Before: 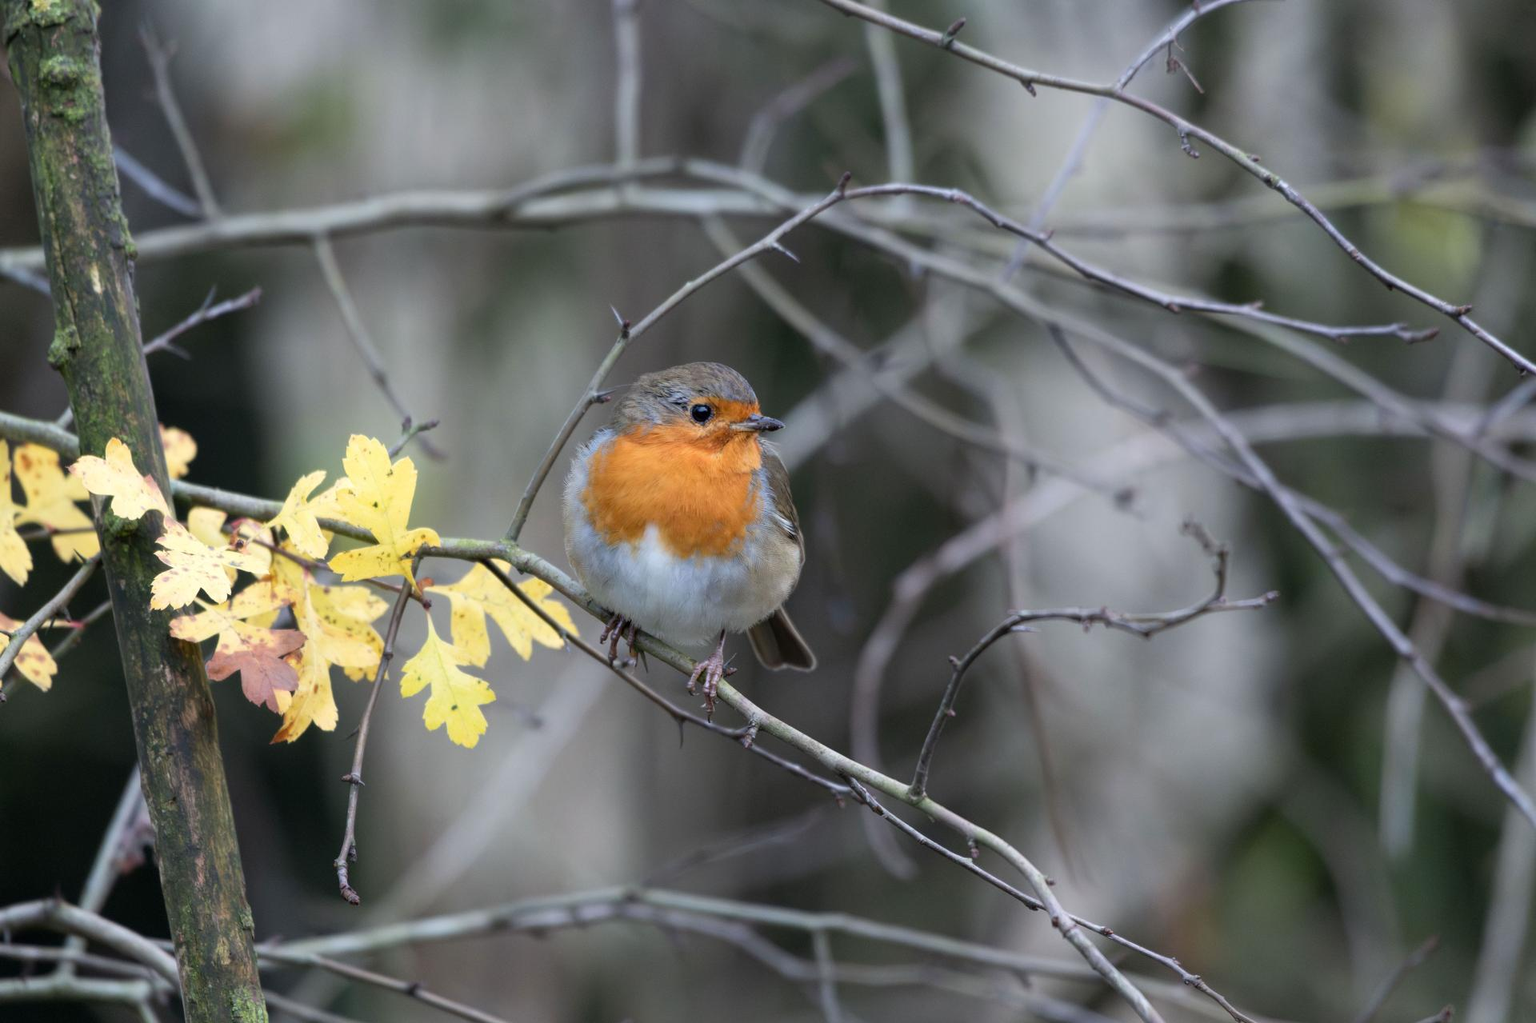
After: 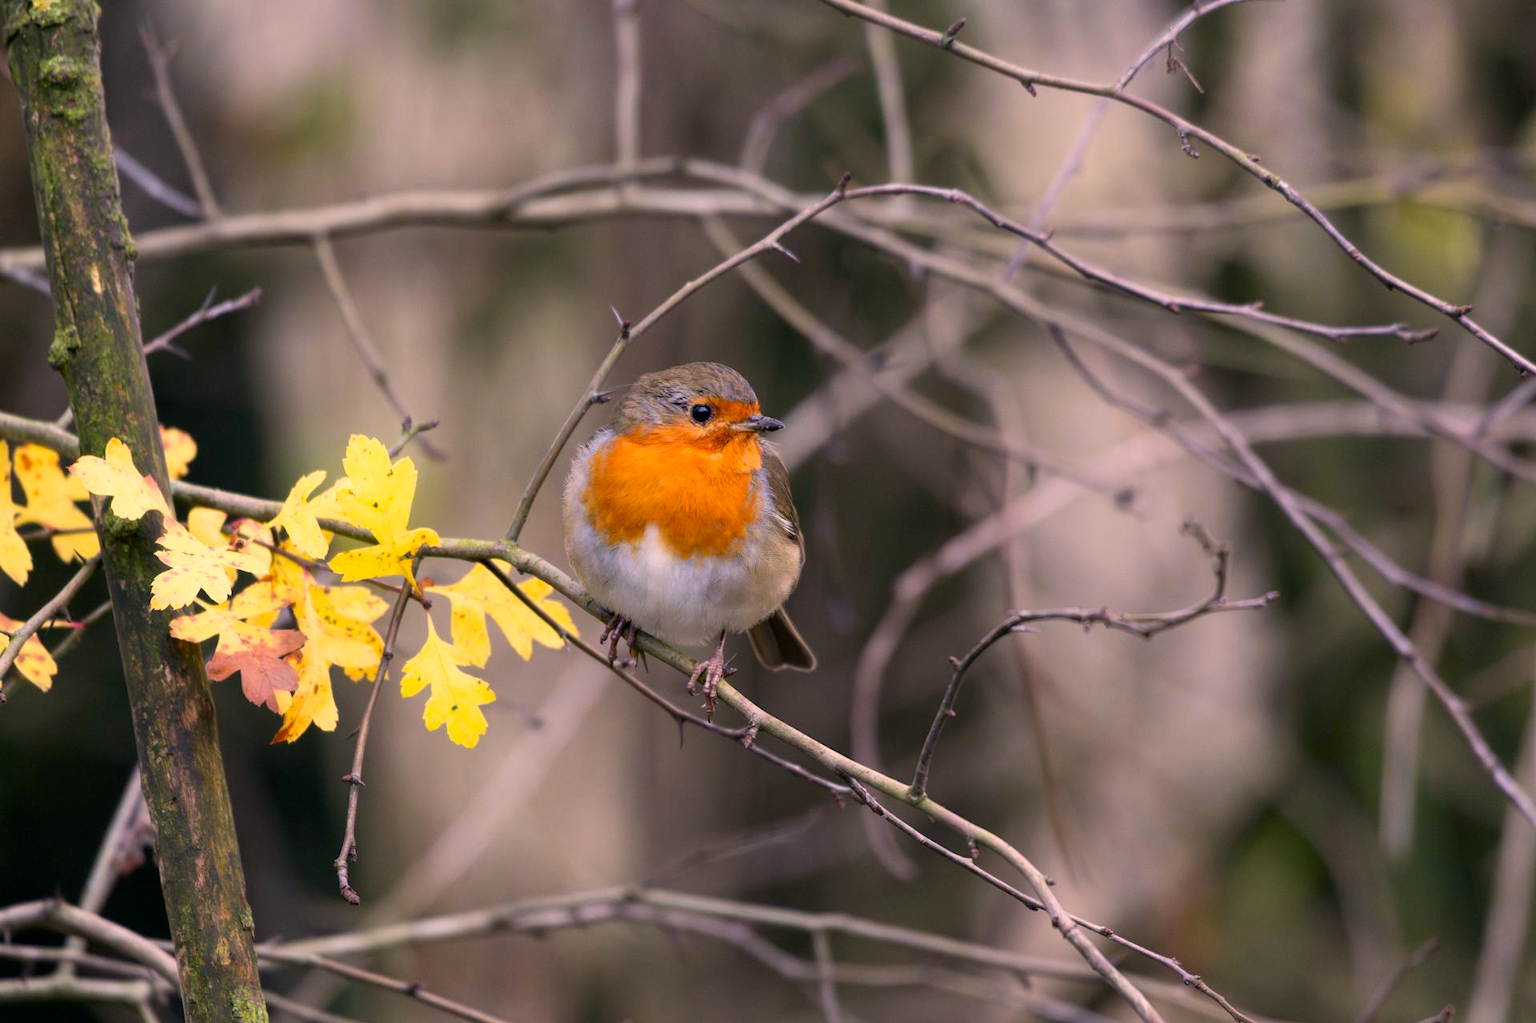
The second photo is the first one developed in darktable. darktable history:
contrast brightness saturation: contrast 0.09, saturation 0.28
exposure: black level correction 0.001, compensate highlight preservation false
color correction: highlights a* 17.88, highlights b* 18.79
